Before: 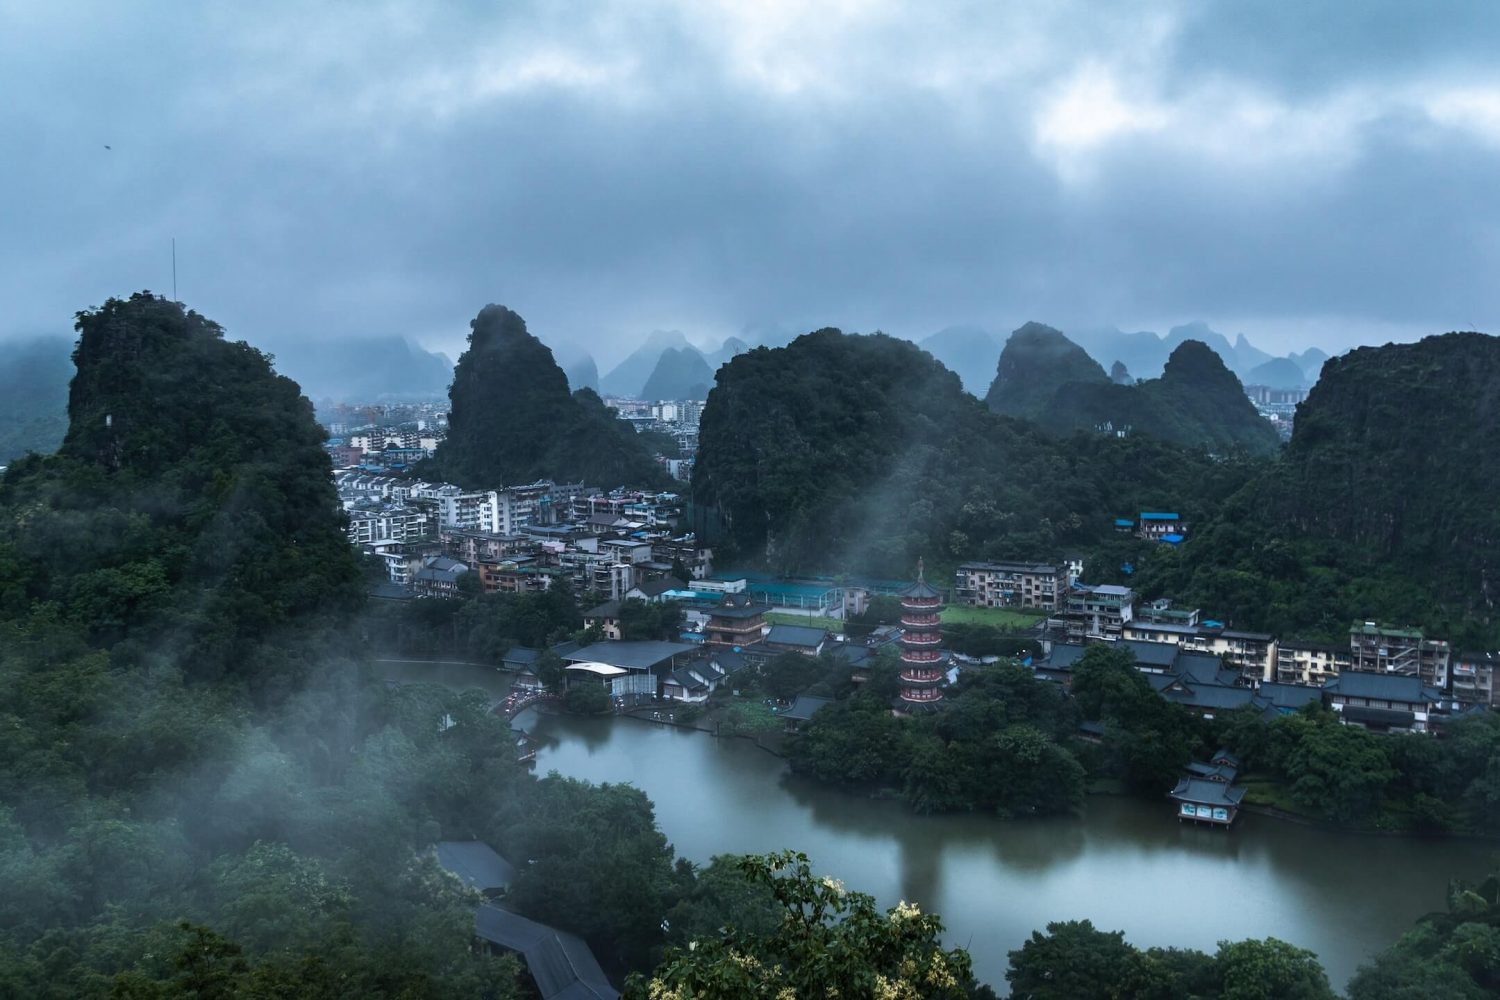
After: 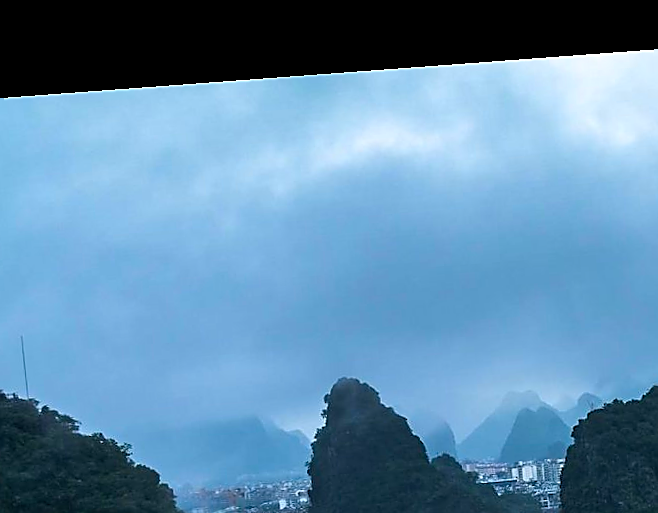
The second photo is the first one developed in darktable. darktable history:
sharpen: radius 1.4, amount 1.25, threshold 0.7
color balance rgb: perceptual saturation grading › global saturation 30%, global vibrance 20%
crop and rotate: left 10.817%, top 0.062%, right 47.194%, bottom 53.626%
rotate and perspective: rotation -4.25°, automatic cropping off
